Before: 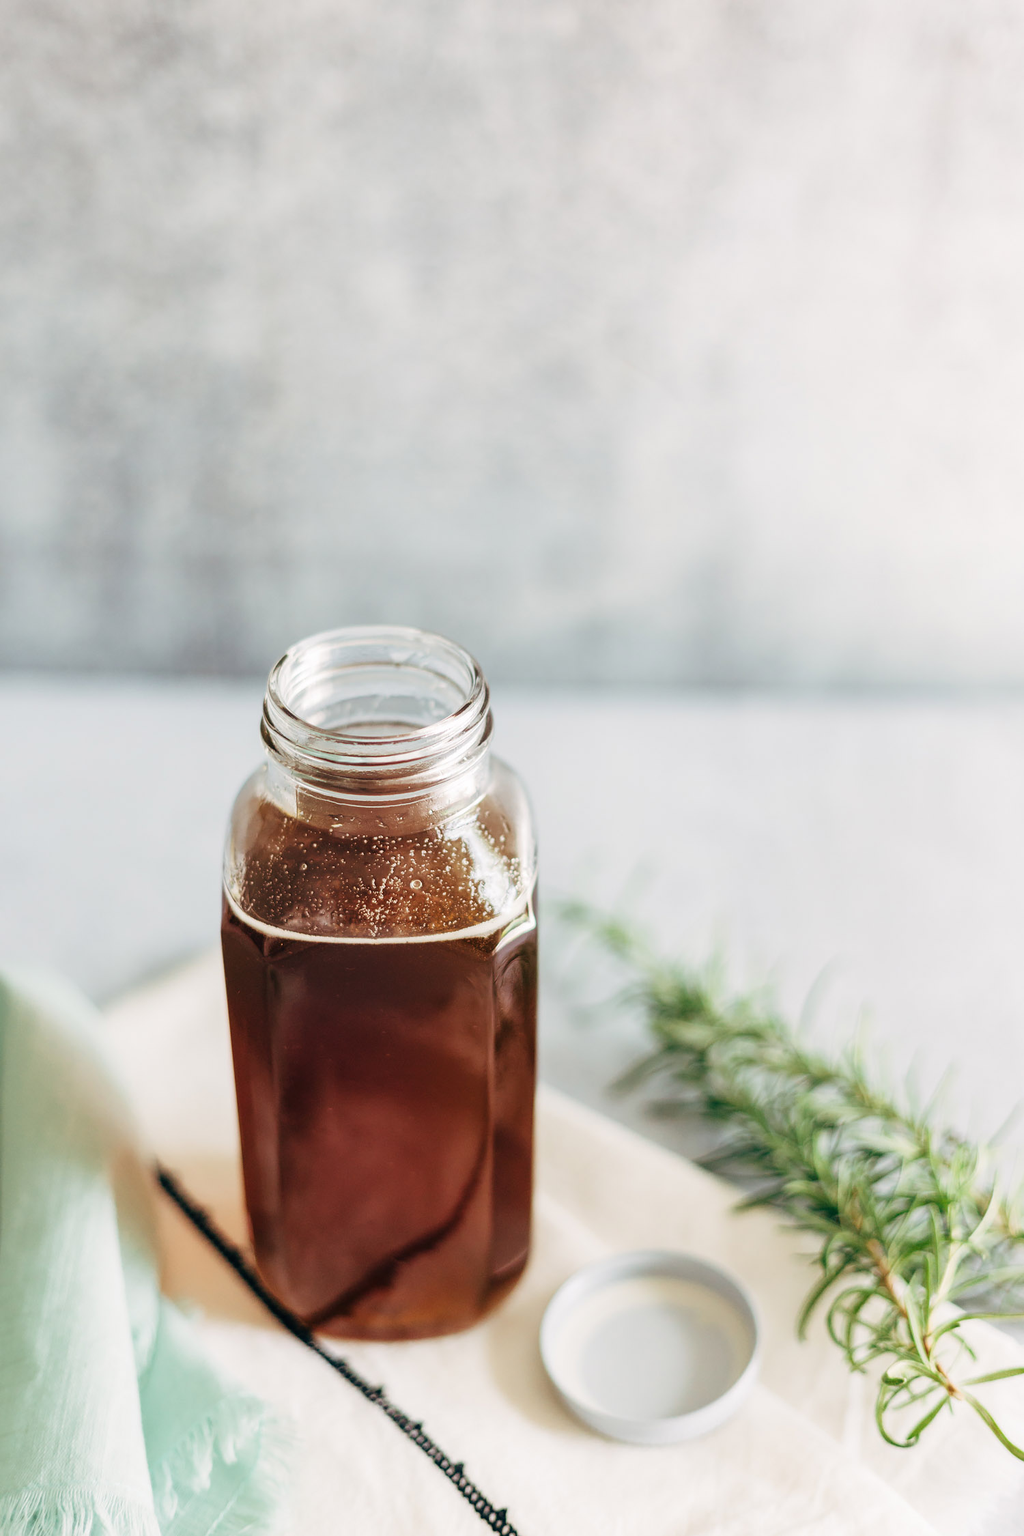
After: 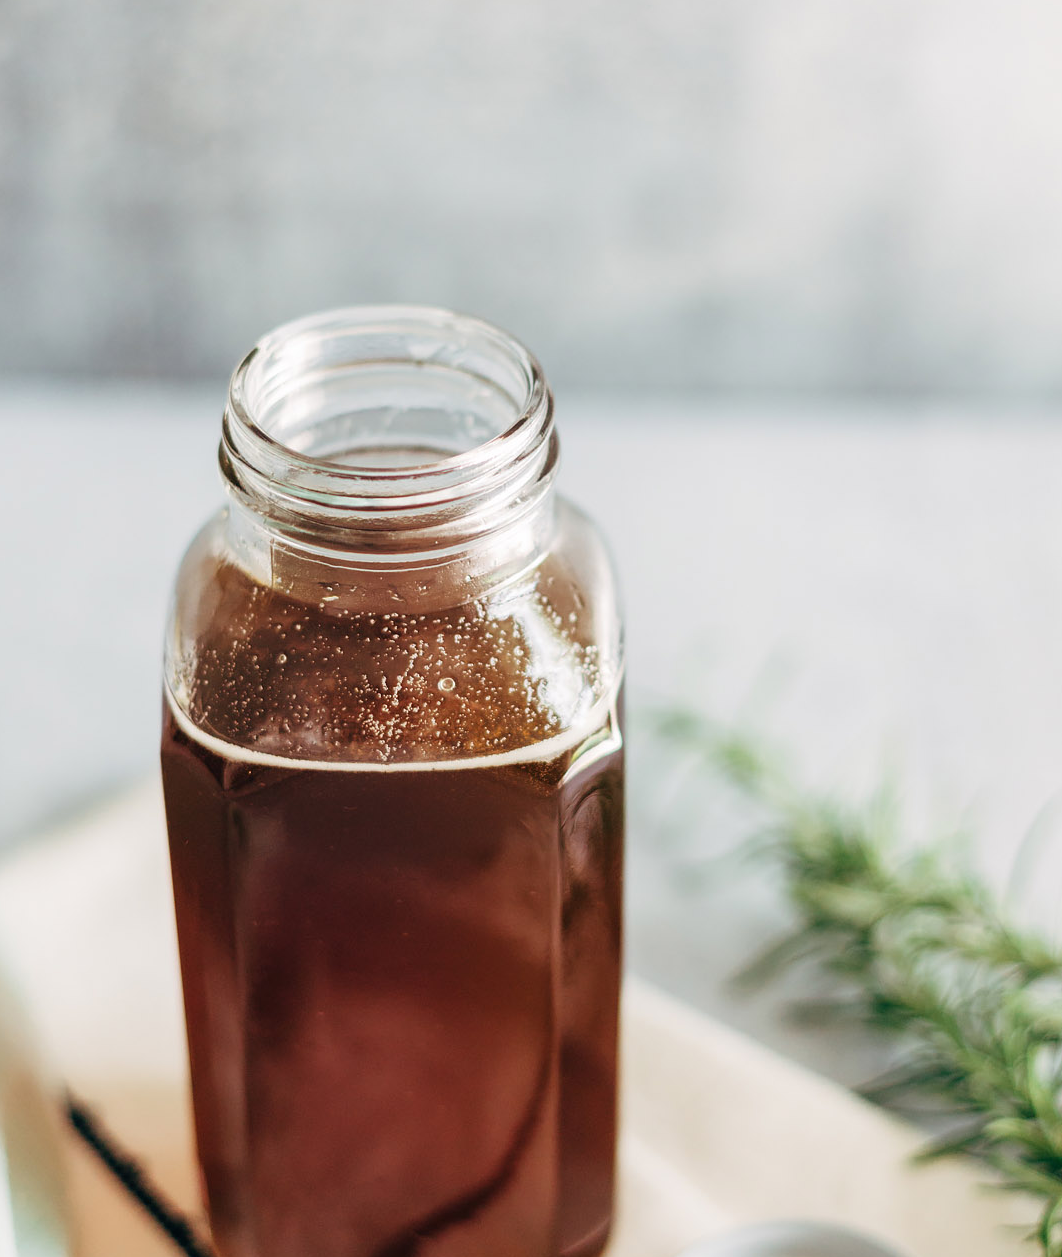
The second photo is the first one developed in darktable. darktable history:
exposure: compensate highlight preservation false
crop: left 10.914%, top 27.178%, right 18.28%, bottom 16.947%
